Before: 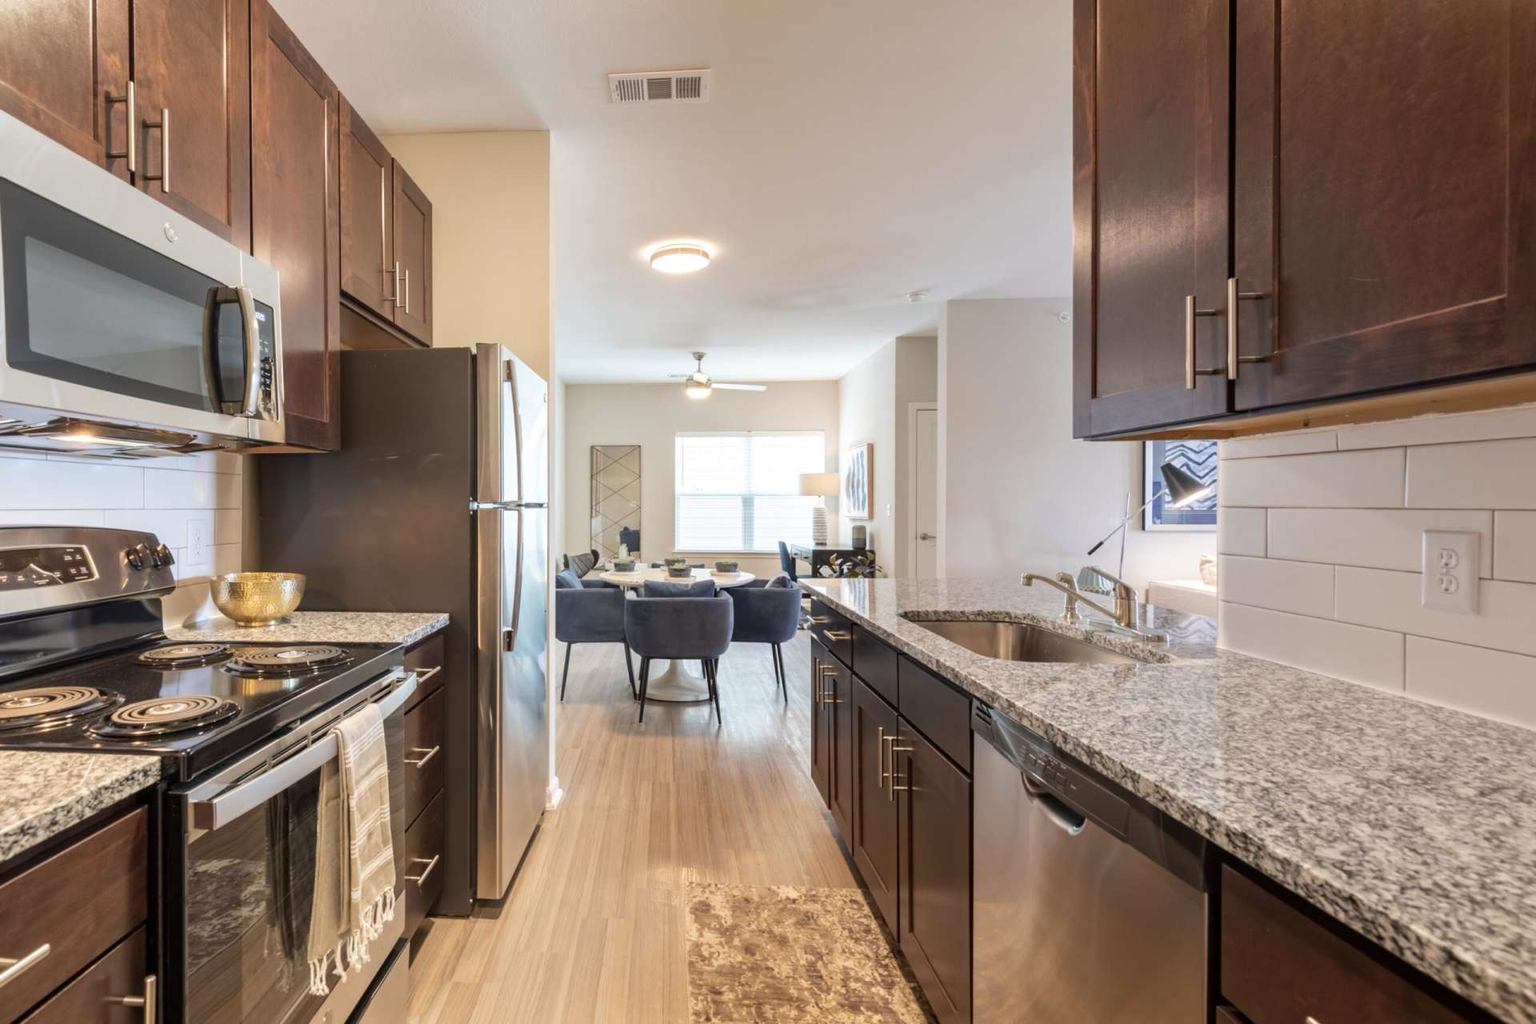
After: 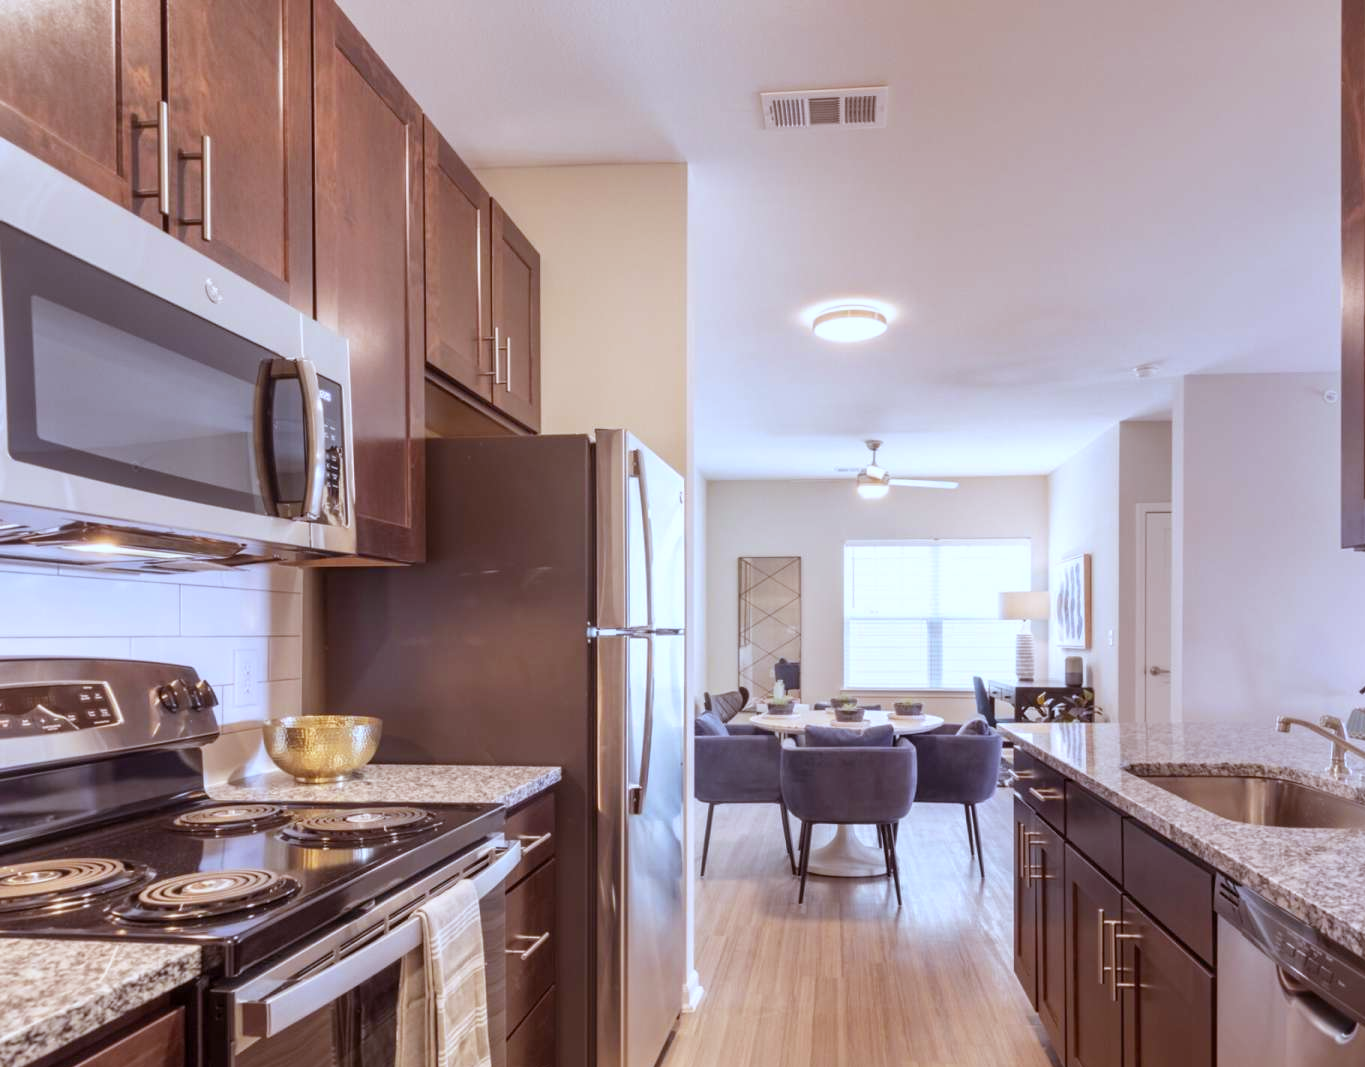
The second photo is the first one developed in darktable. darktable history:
crop: right 28.885%, bottom 16.626%
rgb levels: mode RGB, independent channels, levels [[0, 0.474, 1], [0, 0.5, 1], [0, 0.5, 1]]
white balance: red 0.926, green 1.003, blue 1.133
